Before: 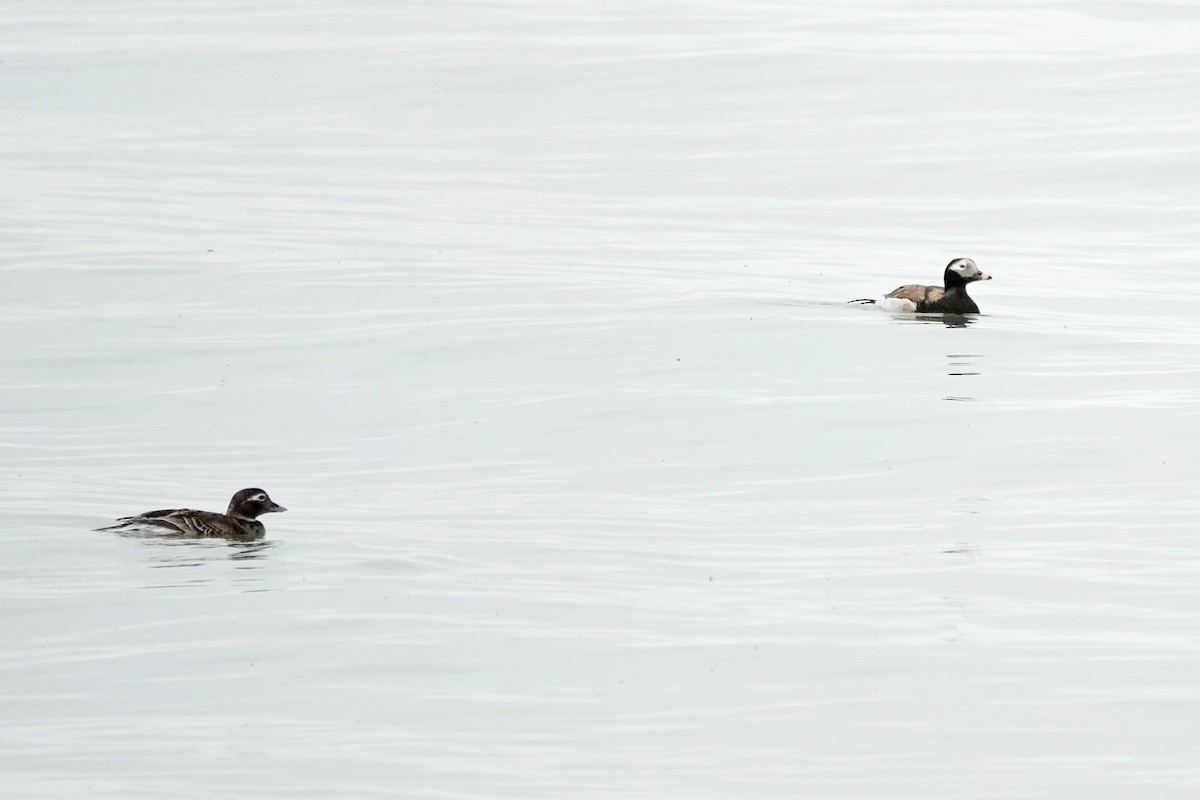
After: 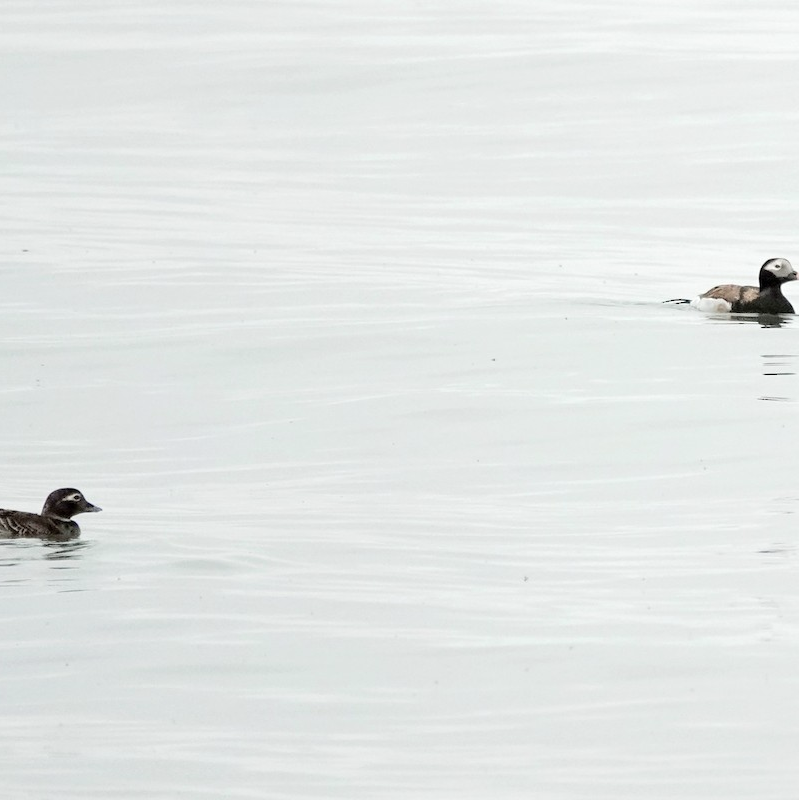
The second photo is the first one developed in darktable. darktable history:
contrast brightness saturation: saturation -0.17
crop: left 15.419%, right 17.914%
